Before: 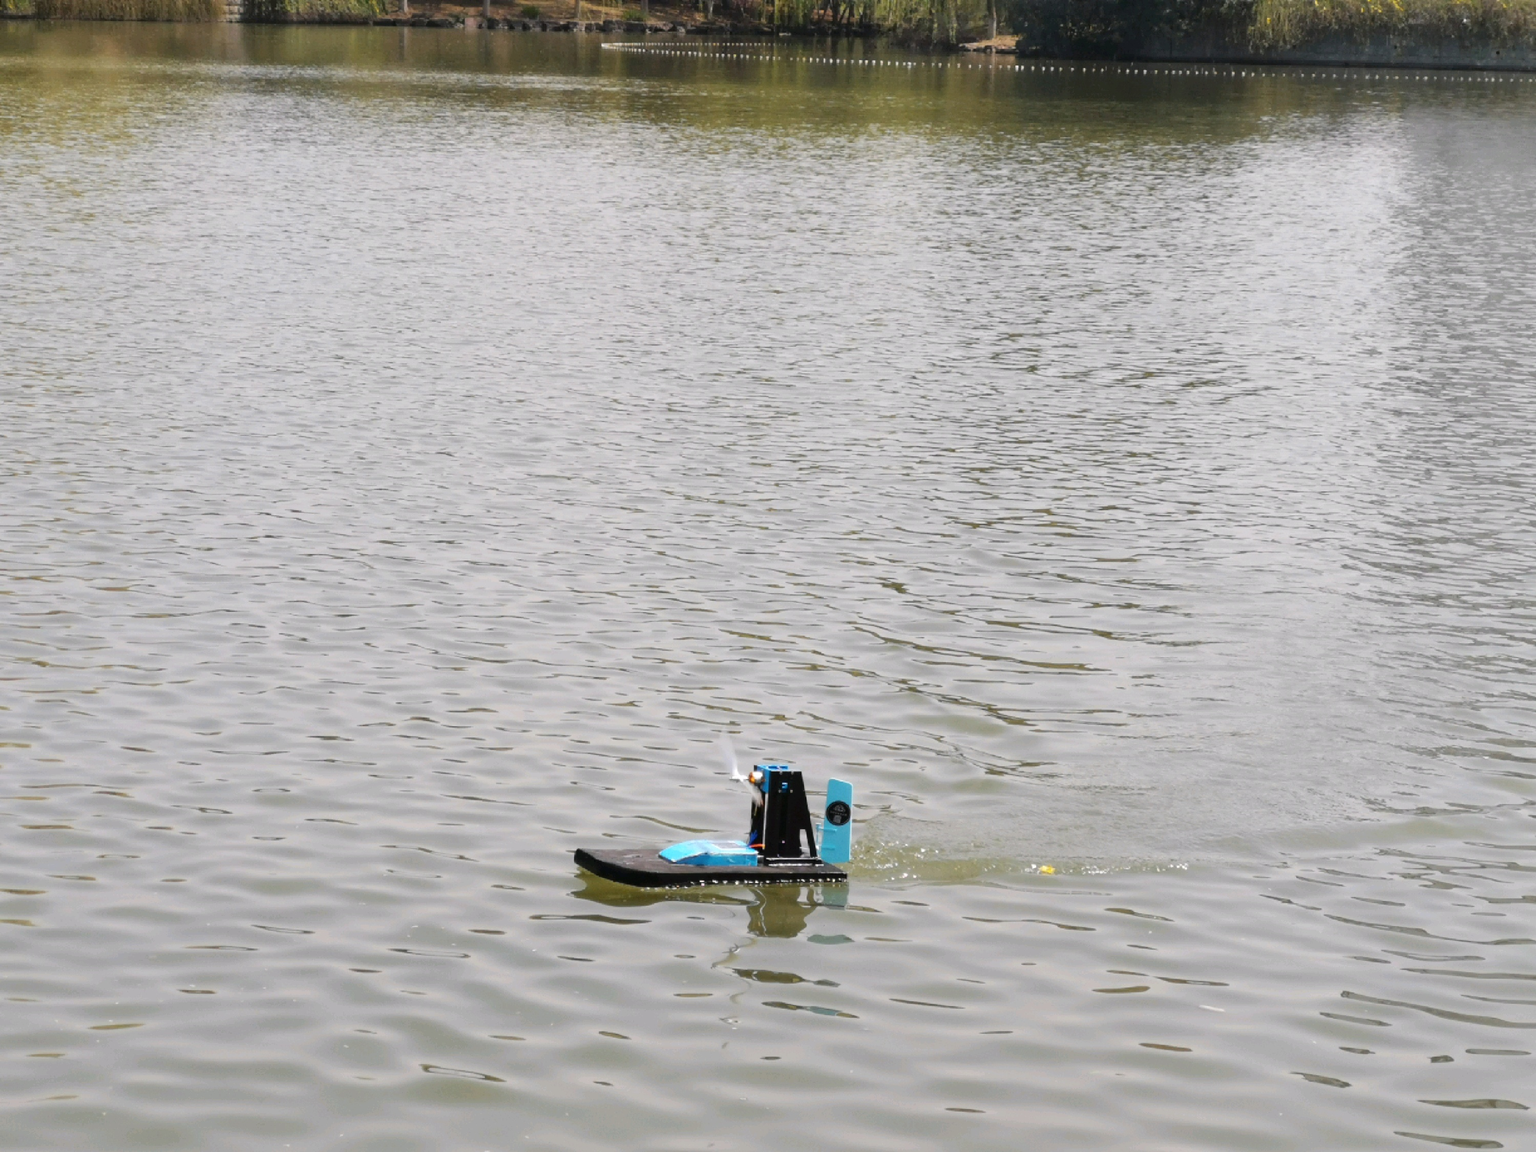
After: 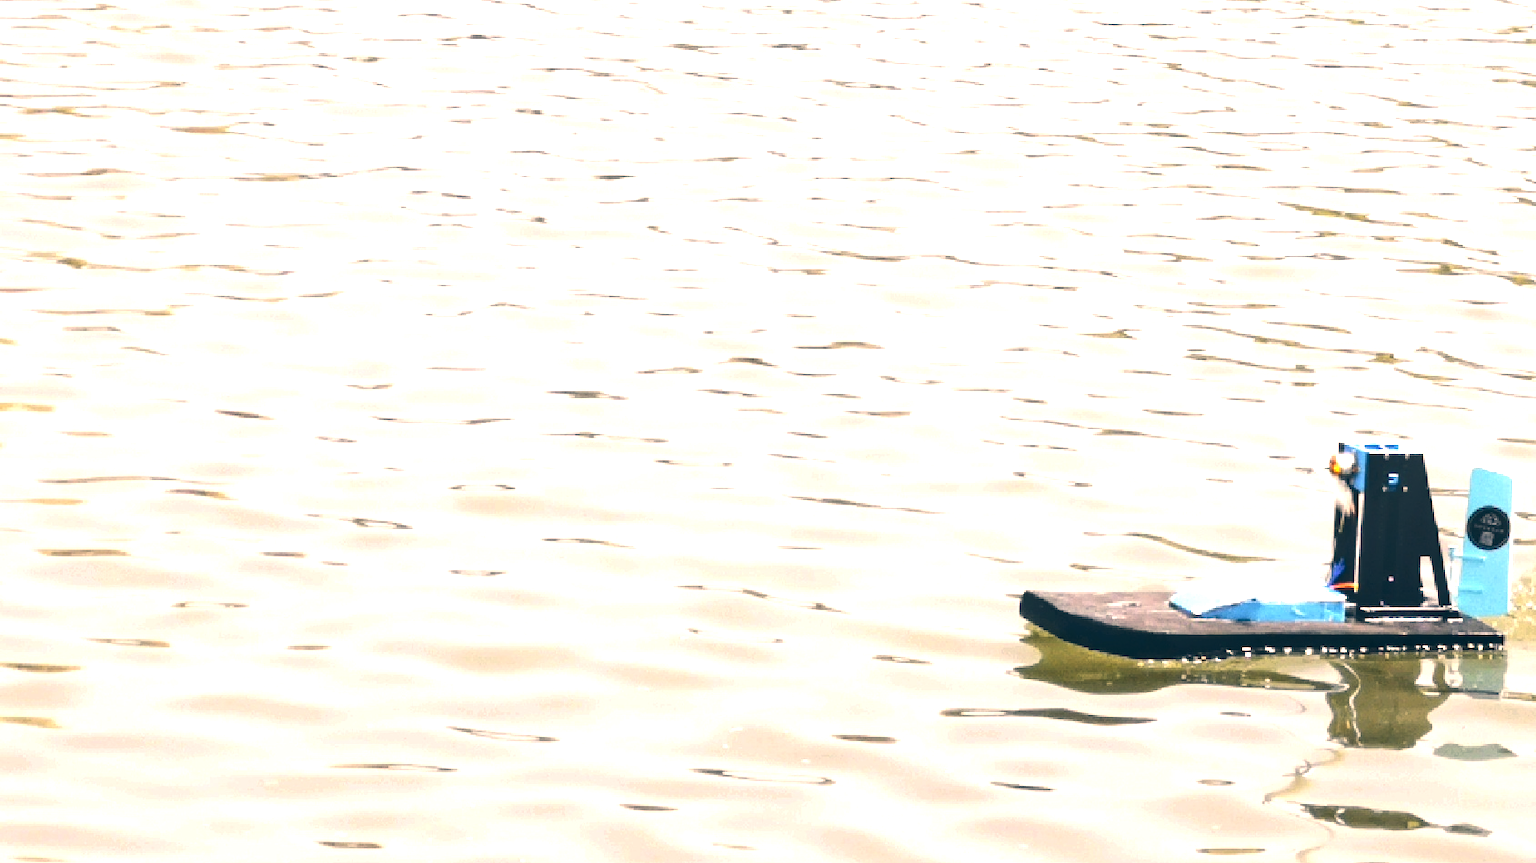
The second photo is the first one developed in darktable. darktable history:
local contrast: detail 110%
color correction: highlights a* 10.31, highlights b* 14.17, shadows a* -10.02, shadows b* -15.03
exposure: black level correction 0, exposure 0.499 EV, compensate highlight preservation false
tone equalizer: -8 EV -1.06 EV, -7 EV -1.03 EV, -6 EV -0.843 EV, -5 EV -0.545 EV, -3 EV 0.577 EV, -2 EV 0.872 EV, -1 EV 1 EV, +0 EV 1.07 EV, edges refinement/feathering 500, mask exposure compensation -1.57 EV, preserve details no
crop: top 44.782%, right 43.655%, bottom 12.959%
